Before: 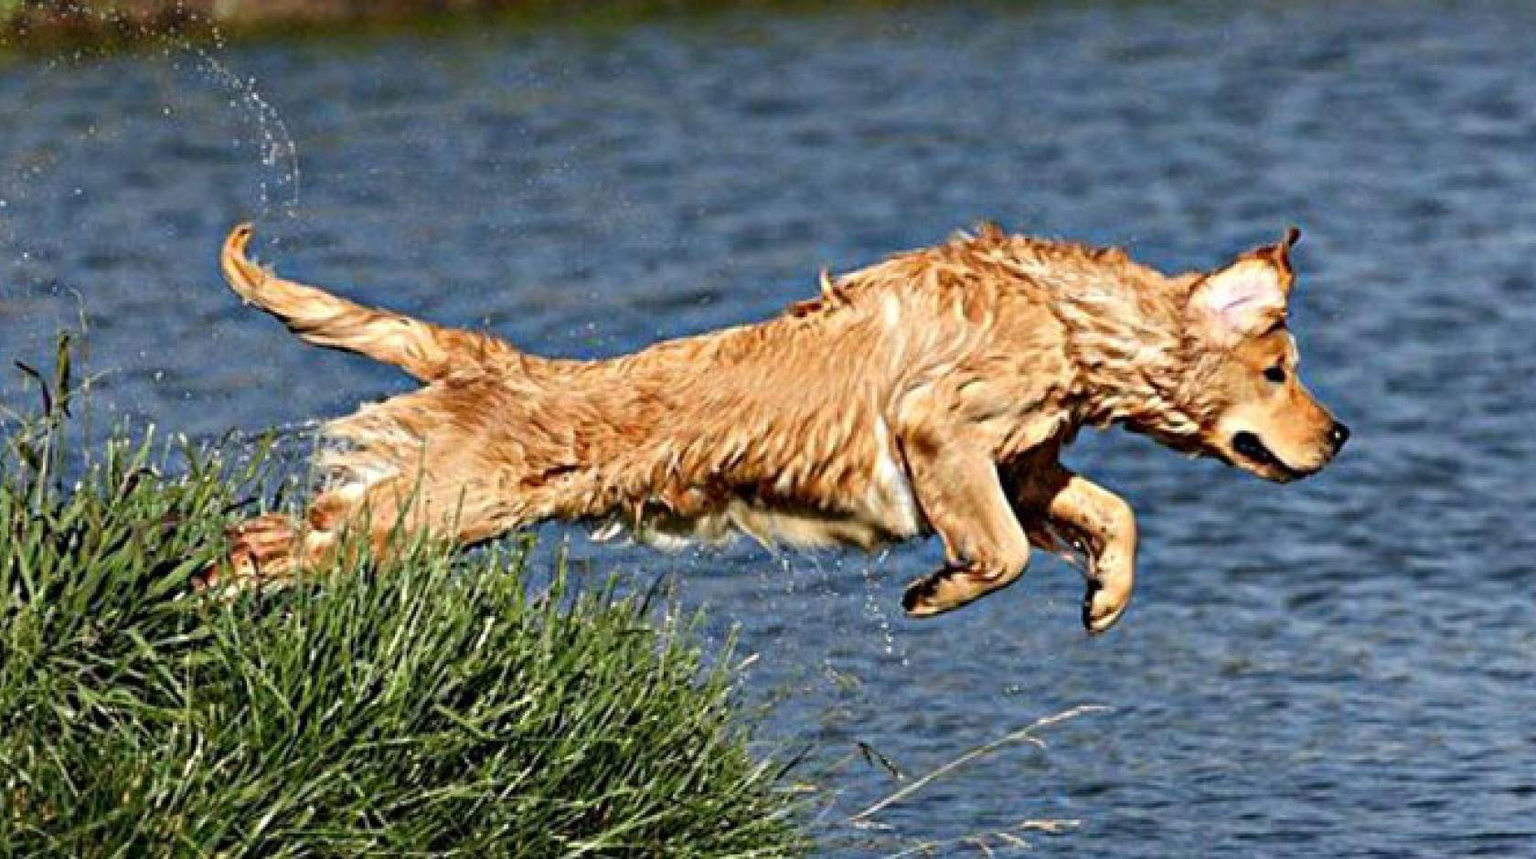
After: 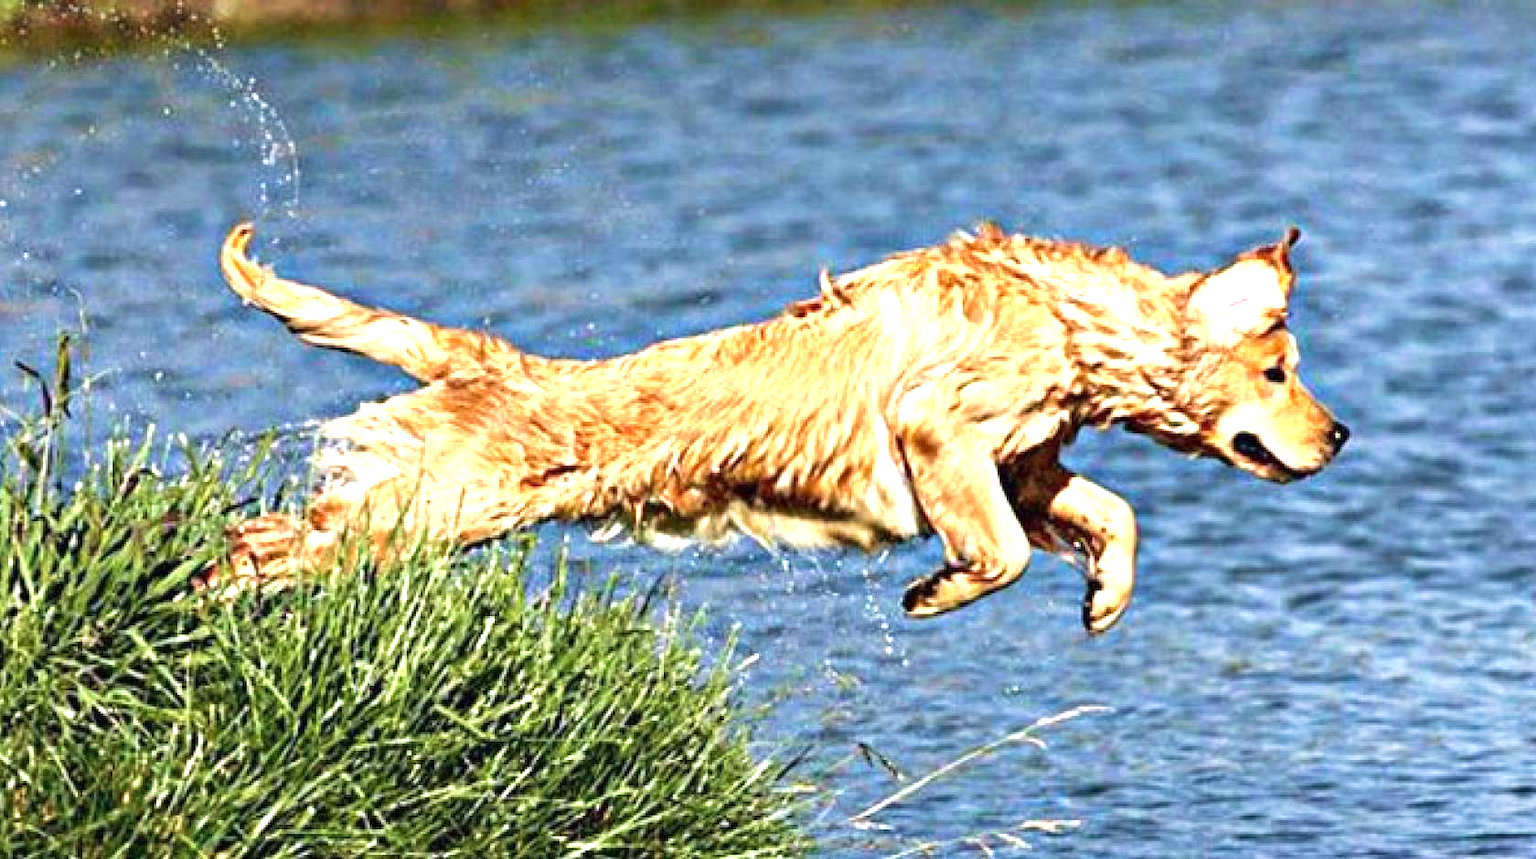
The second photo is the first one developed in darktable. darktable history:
velvia: on, module defaults
exposure: exposure 1.155 EV, compensate exposure bias true, compensate highlight preservation false
